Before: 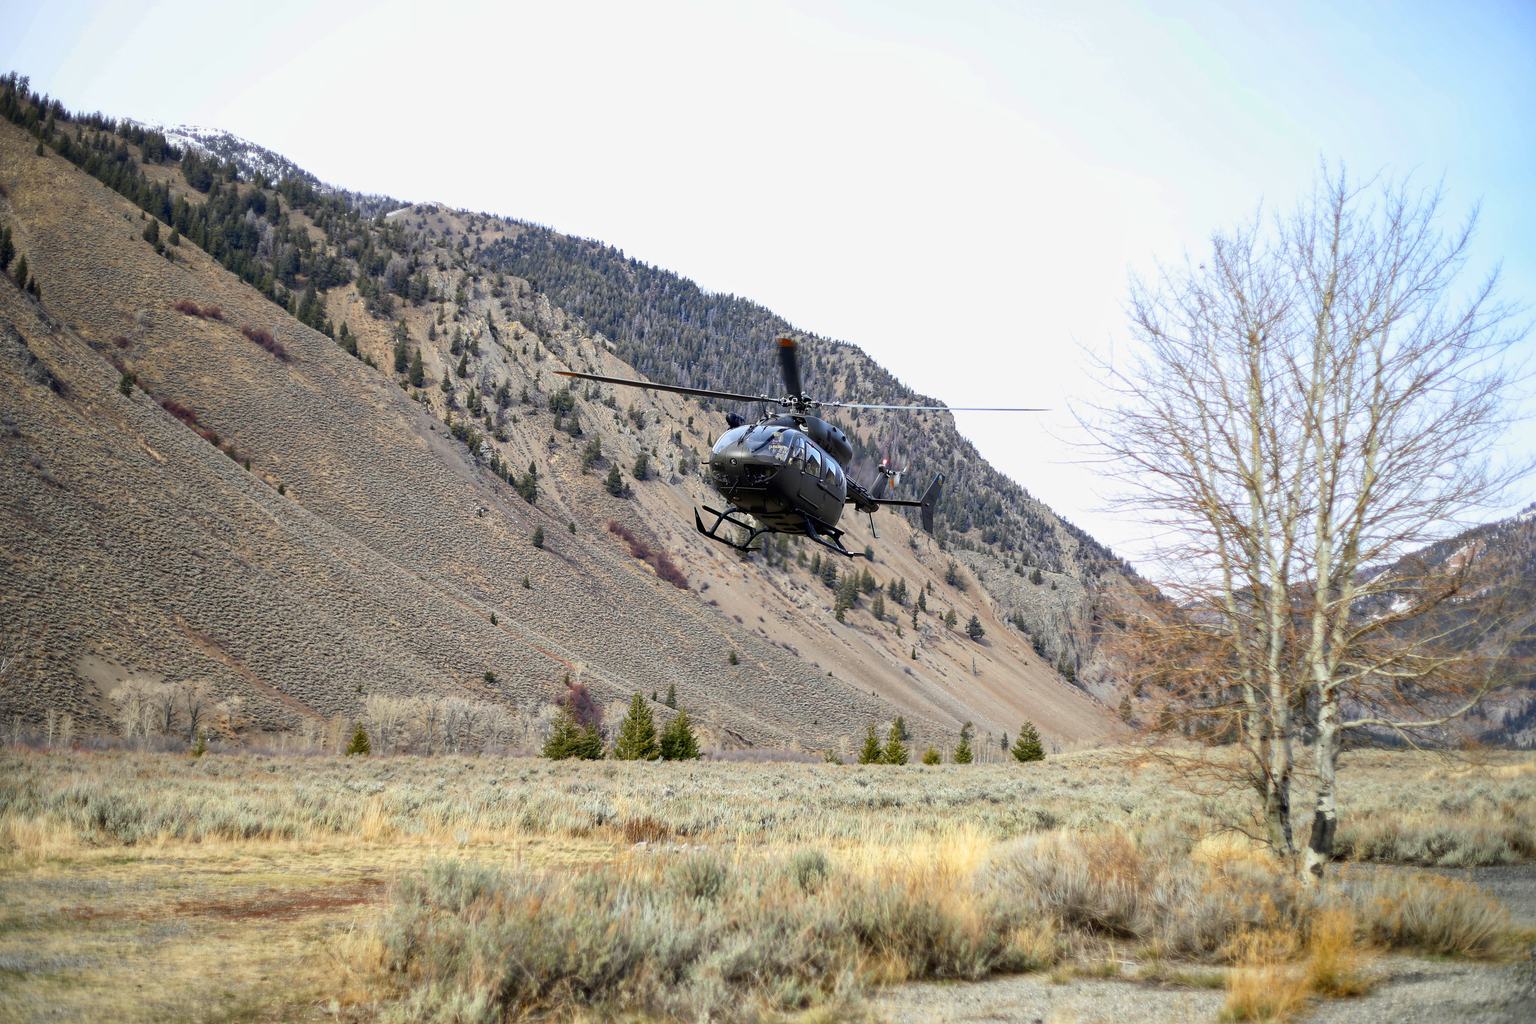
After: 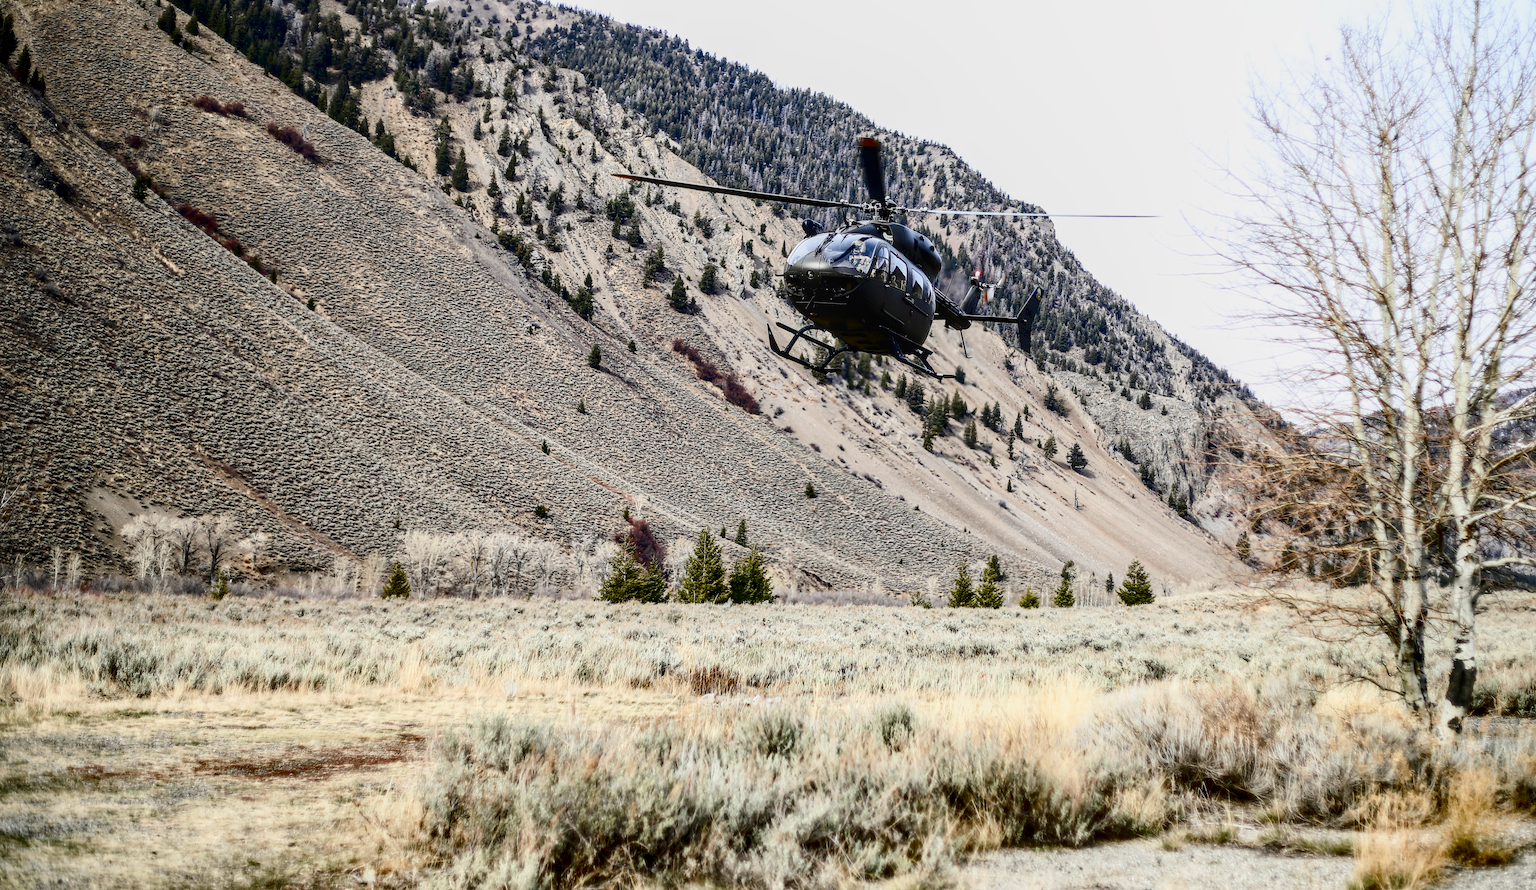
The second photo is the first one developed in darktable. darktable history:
color balance rgb: shadows lift › chroma 1%, shadows lift › hue 113°, highlights gain › chroma 0.2%, highlights gain › hue 333°, perceptual saturation grading › global saturation 20%, perceptual saturation grading › highlights -50%, perceptual saturation grading › shadows 25%, contrast -30%
local contrast: on, module defaults
crop: top 20.916%, right 9.437%, bottom 0.316%
contrast brightness saturation: contrast 0.5, saturation -0.1
vibrance: vibrance 10%
filmic rgb: black relative exposure -5 EV, white relative exposure 3.2 EV, hardness 3.42, contrast 1.2, highlights saturation mix -30%
